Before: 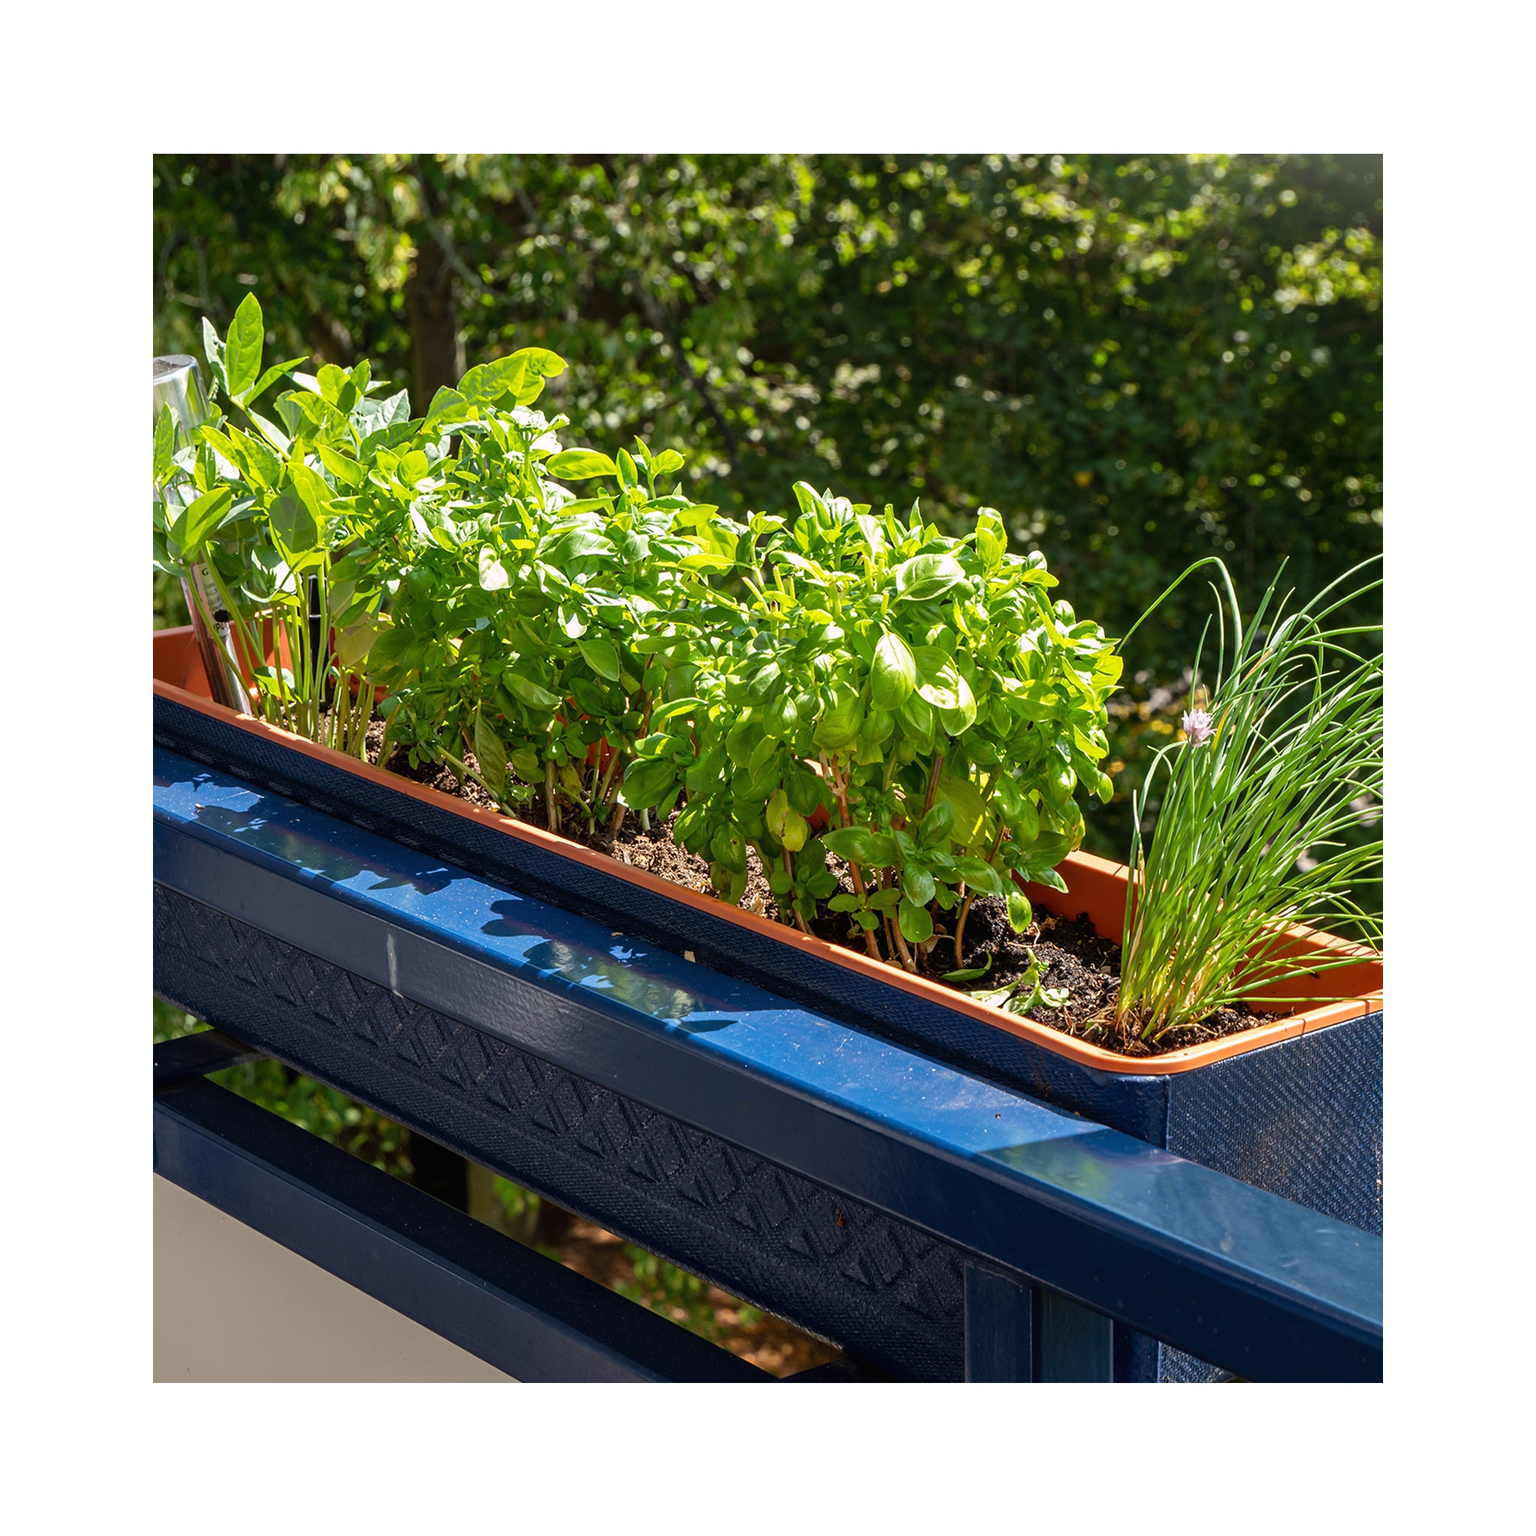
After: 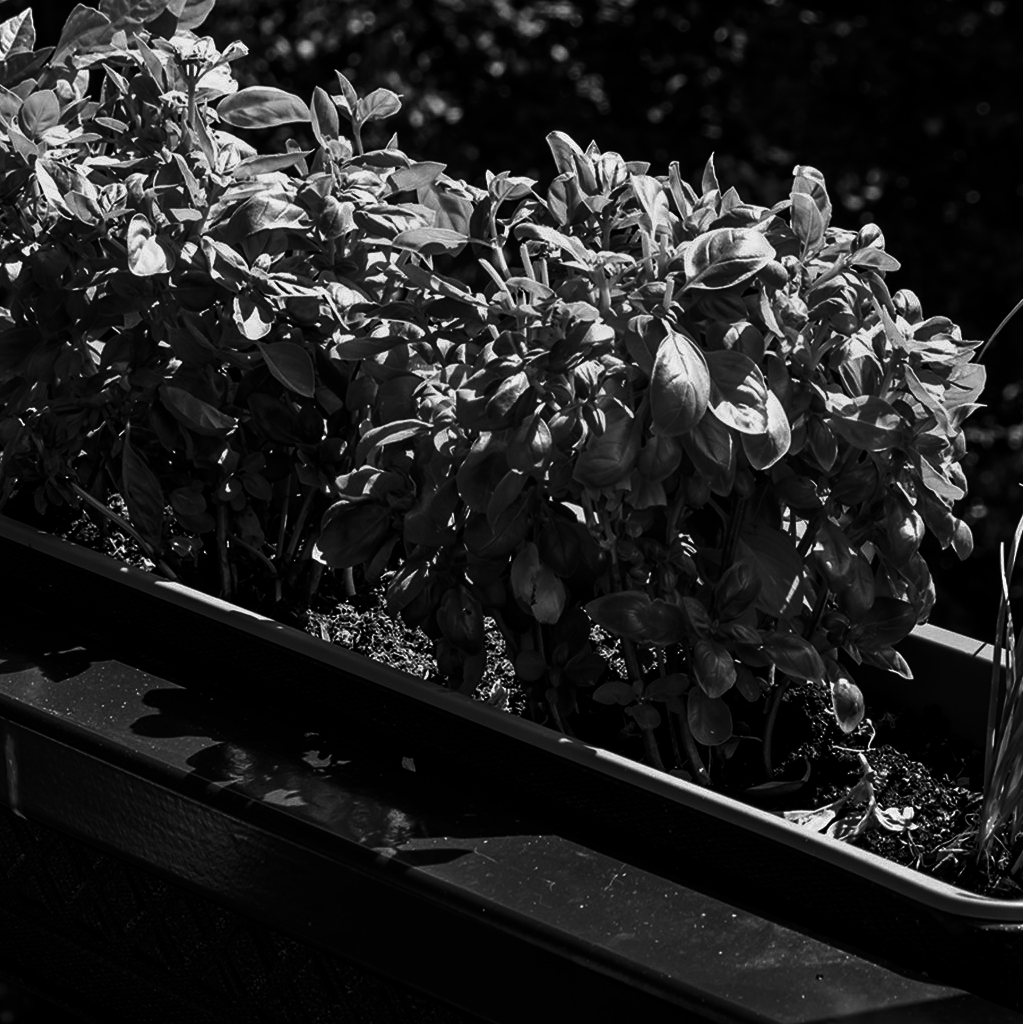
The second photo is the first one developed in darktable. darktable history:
monochrome: on, module defaults
contrast brightness saturation: brightness -1, saturation 1
crop: left 25%, top 25%, right 25%, bottom 25%
exposure: compensate highlight preservation false
rotate and perspective: crop left 0, crop top 0
